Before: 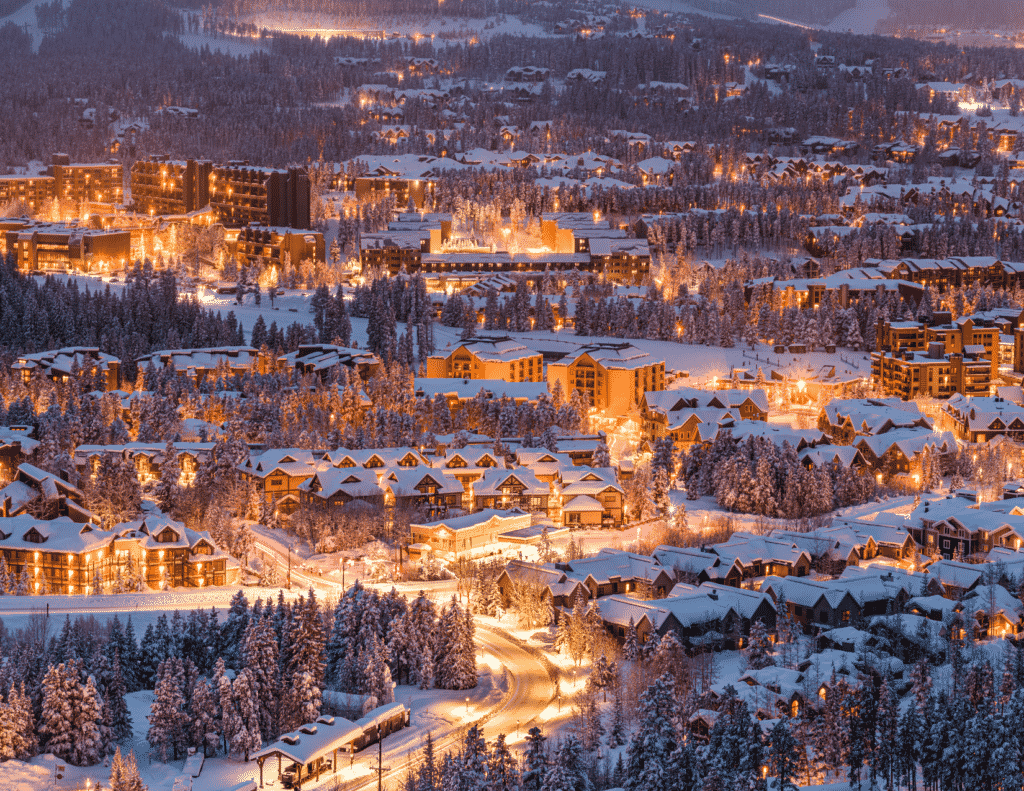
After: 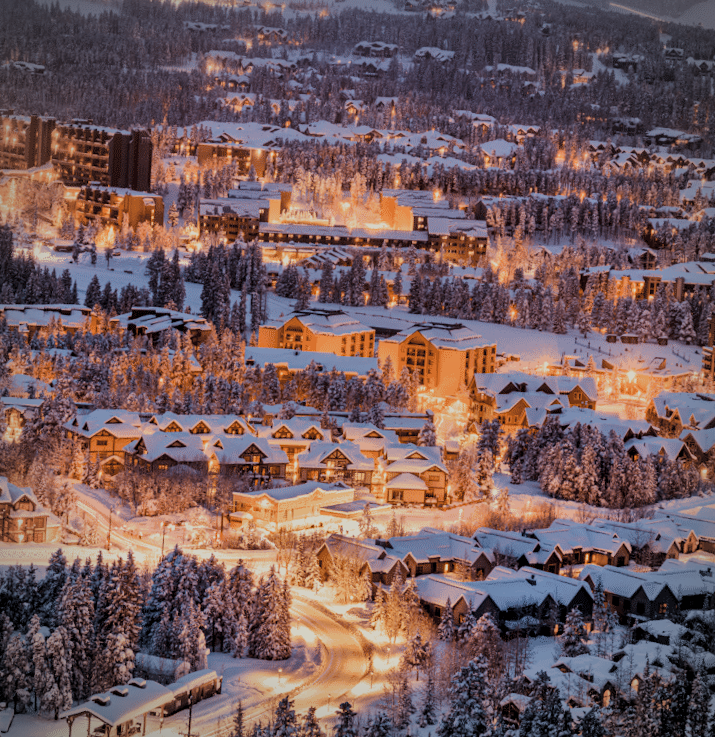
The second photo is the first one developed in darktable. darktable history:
local contrast: mode bilateral grid, contrast 20, coarseness 50, detail 120%, midtone range 0.2
filmic rgb: black relative exposure -7.15 EV, white relative exposure 5.36 EV, hardness 3.02
shadows and highlights: white point adjustment 0.05, highlights color adjustment 55.9%, soften with gaussian
vignetting: on, module defaults
crop and rotate: angle -3.27°, left 14.277%, top 0.028%, right 10.766%, bottom 0.028%
